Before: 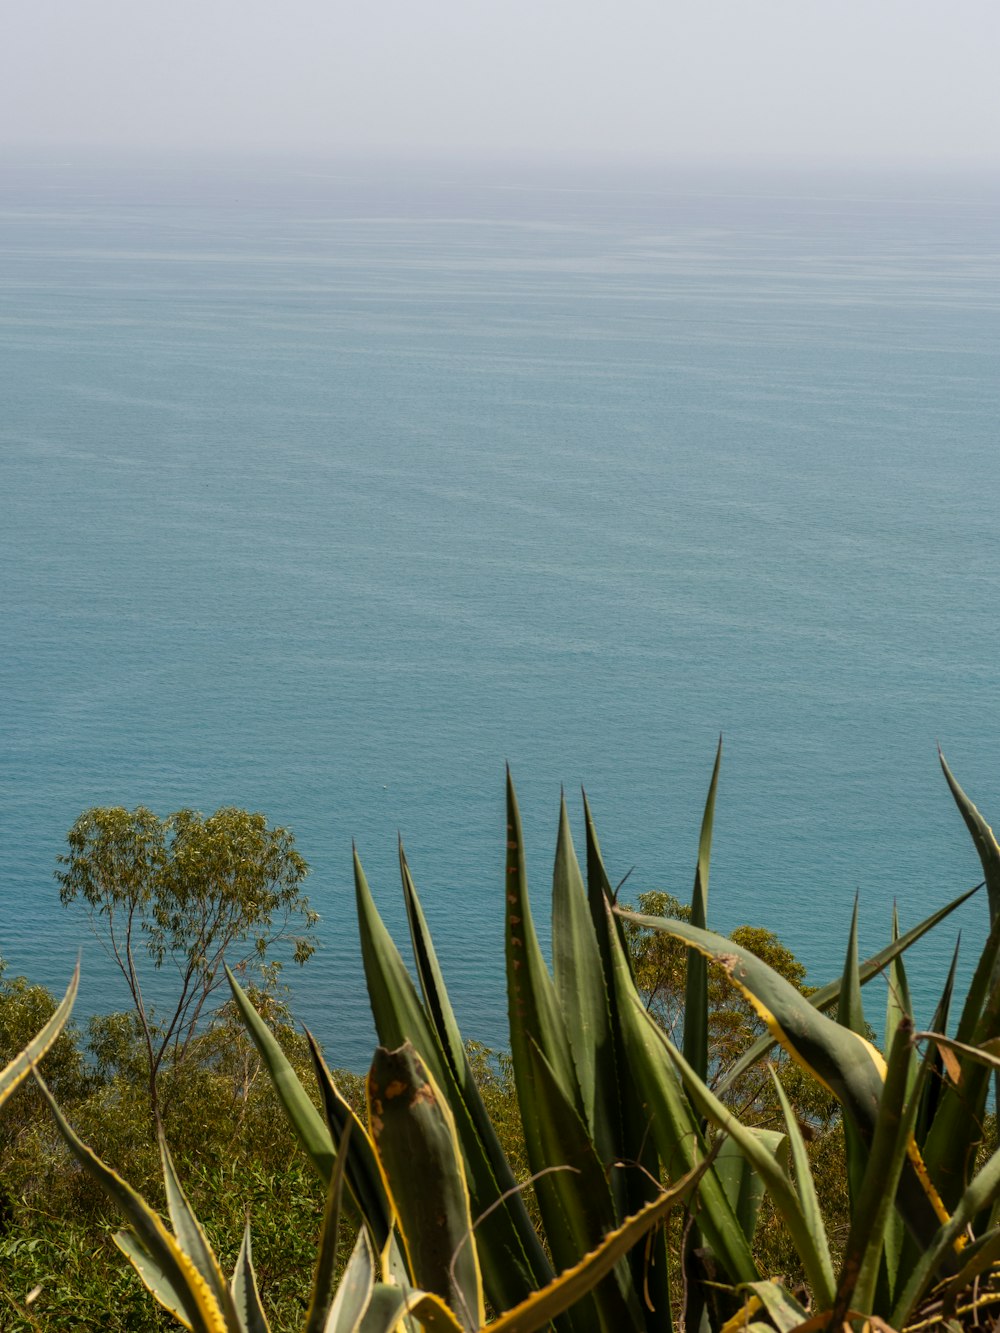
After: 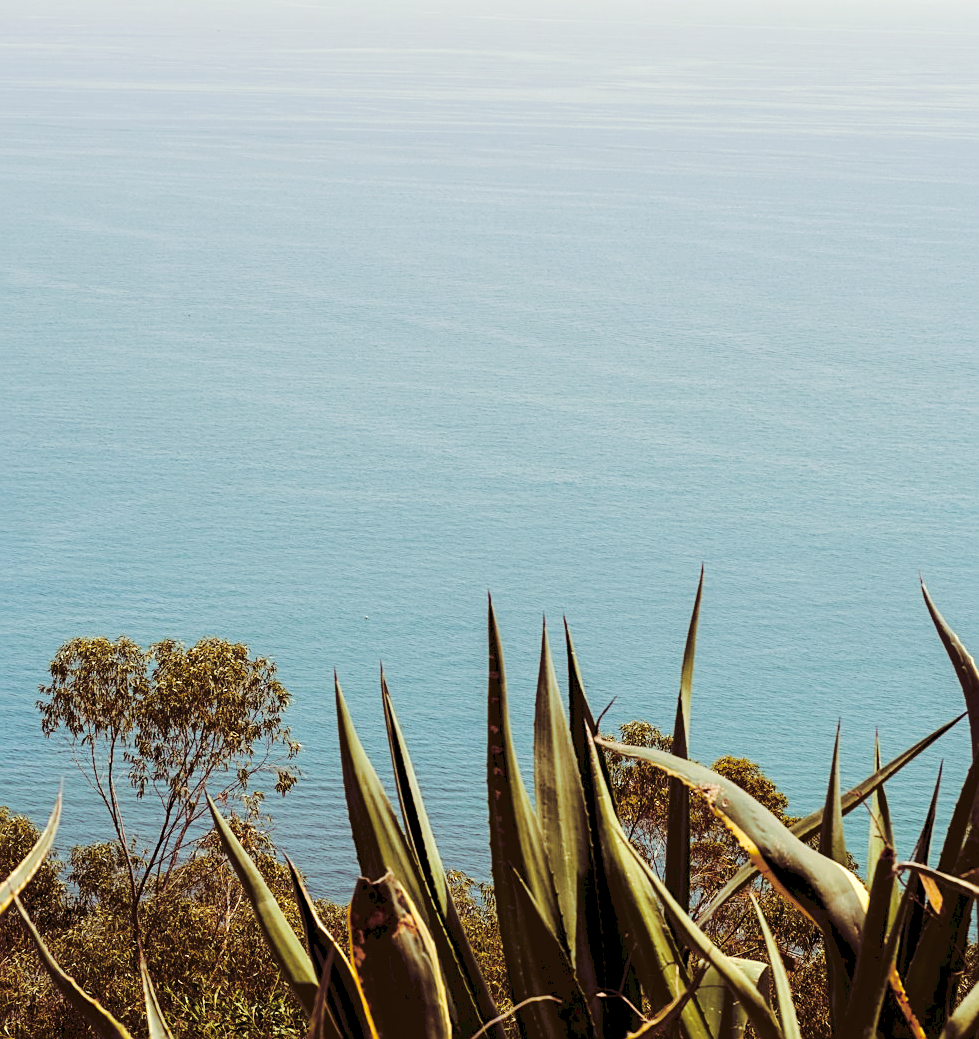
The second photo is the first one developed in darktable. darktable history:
sharpen: on, module defaults
split-toning: on, module defaults
exposure: black level correction 0.005, exposure 0.417 EV, compensate highlight preservation false
crop and rotate: left 1.814%, top 12.818%, right 0.25%, bottom 9.225%
tone curve: curves: ch0 [(0, 0) (0.003, 0.117) (0.011, 0.115) (0.025, 0.116) (0.044, 0.116) (0.069, 0.112) (0.1, 0.113) (0.136, 0.127) (0.177, 0.148) (0.224, 0.191) (0.277, 0.249) (0.335, 0.363) (0.399, 0.479) (0.468, 0.589) (0.543, 0.664) (0.623, 0.733) (0.709, 0.799) (0.801, 0.852) (0.898, 0.914) (1, 1)], preserve colors none
